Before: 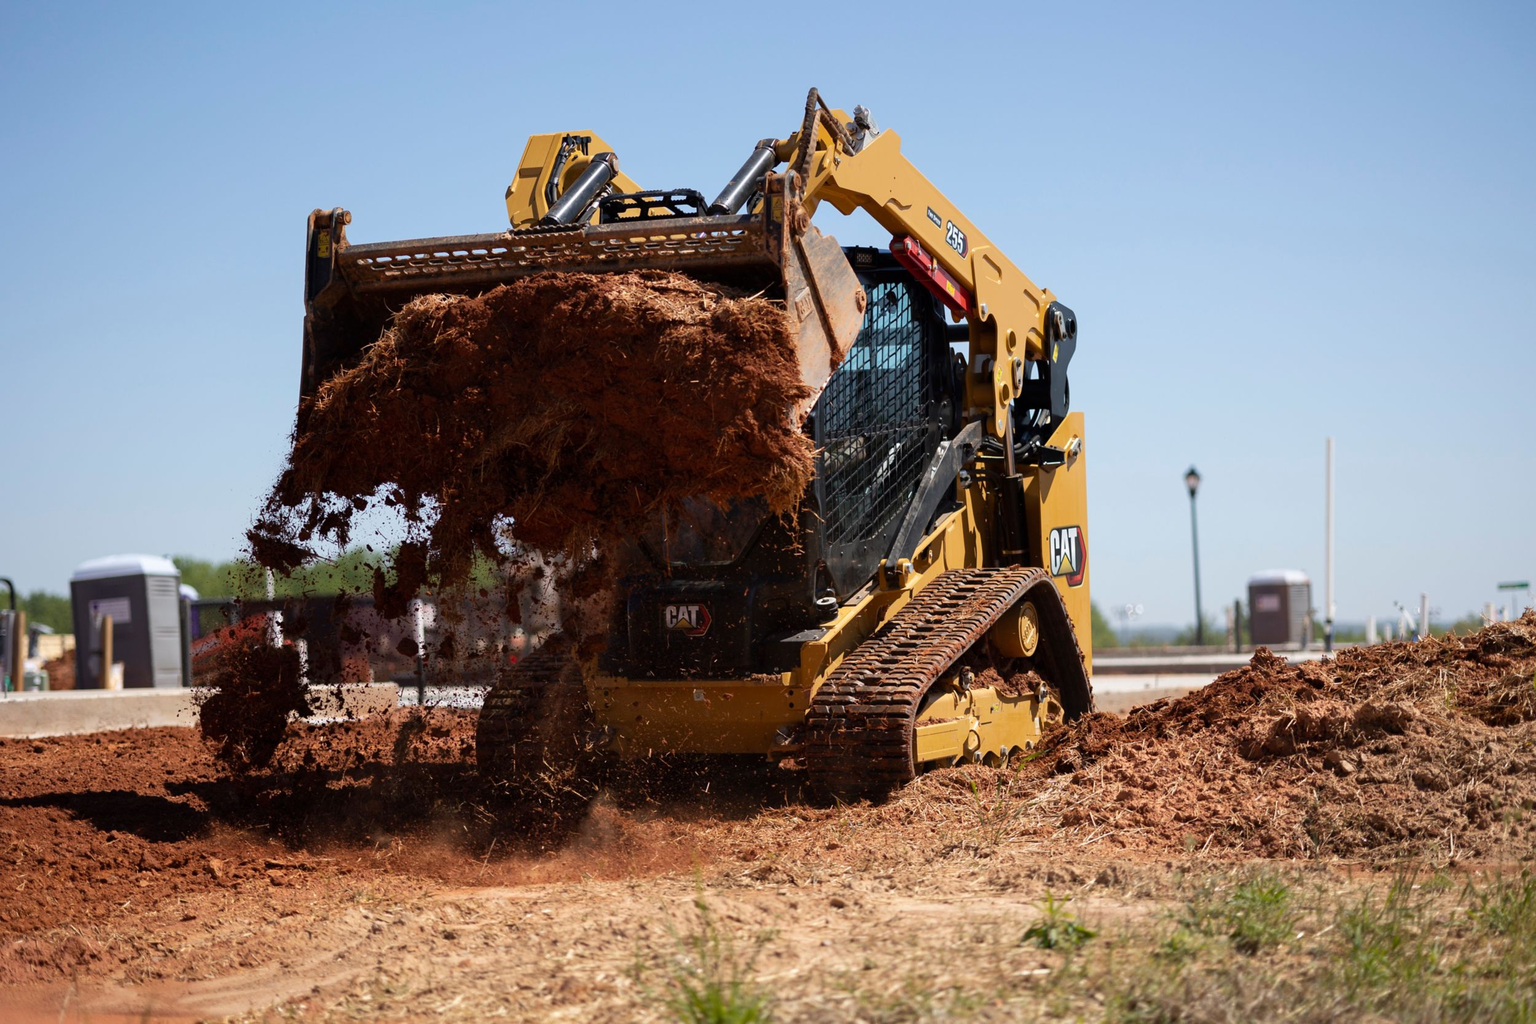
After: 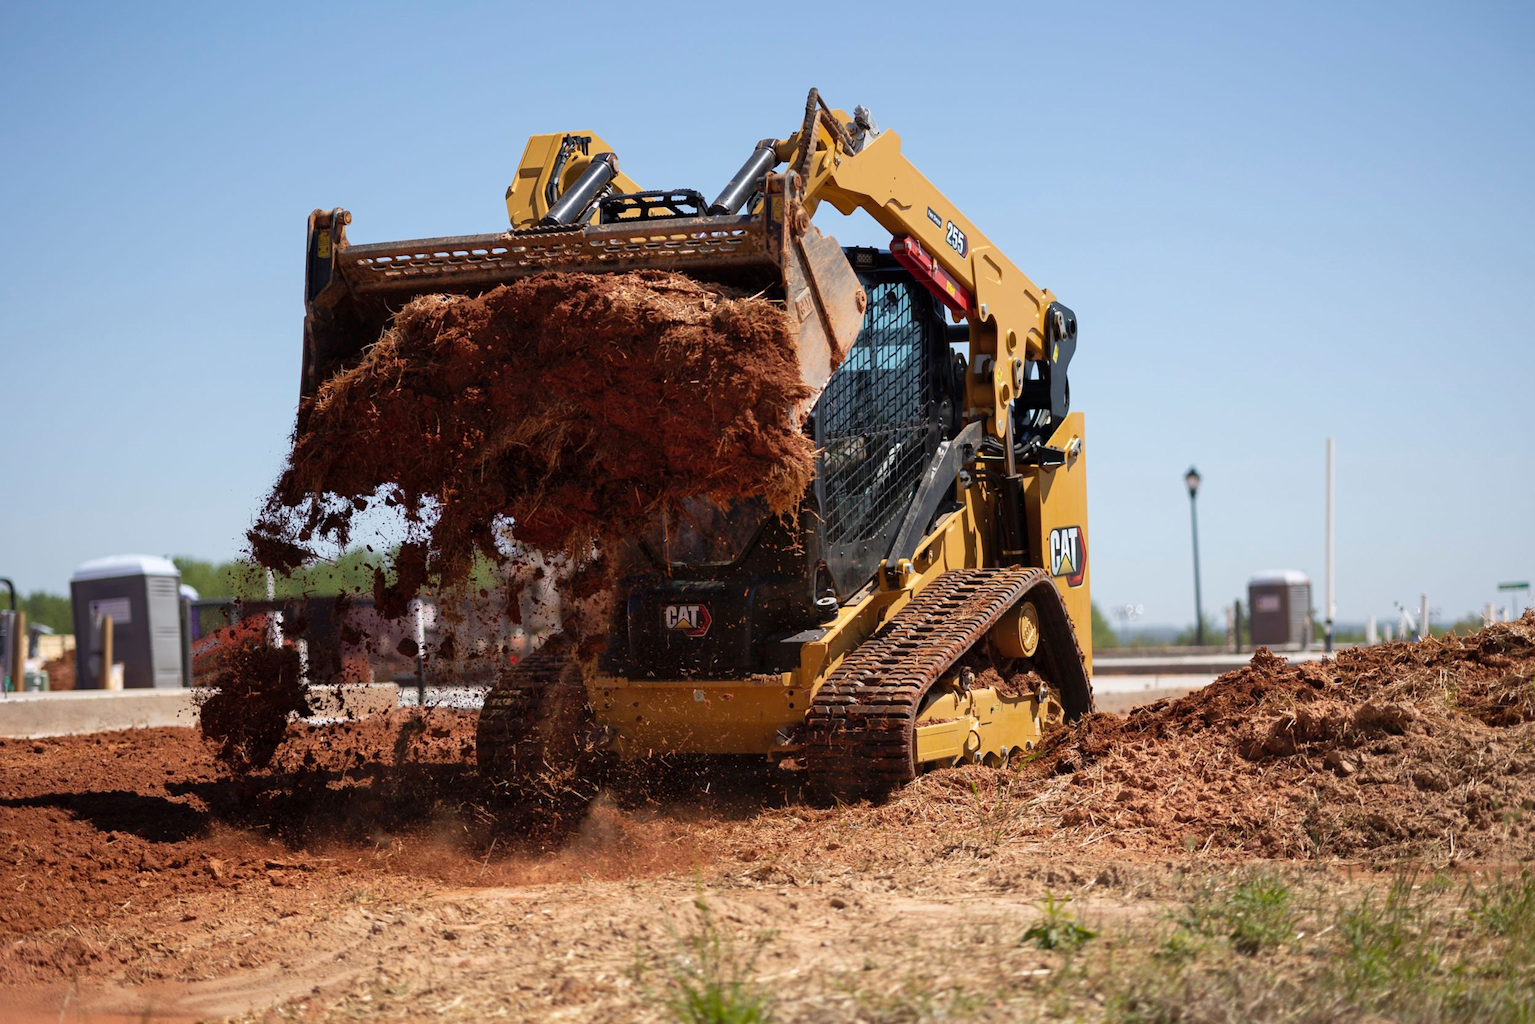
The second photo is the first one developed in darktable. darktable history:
shadows and highlights: shadows 42.89, highlights 7.57, highlights color adjustment 55.96%
